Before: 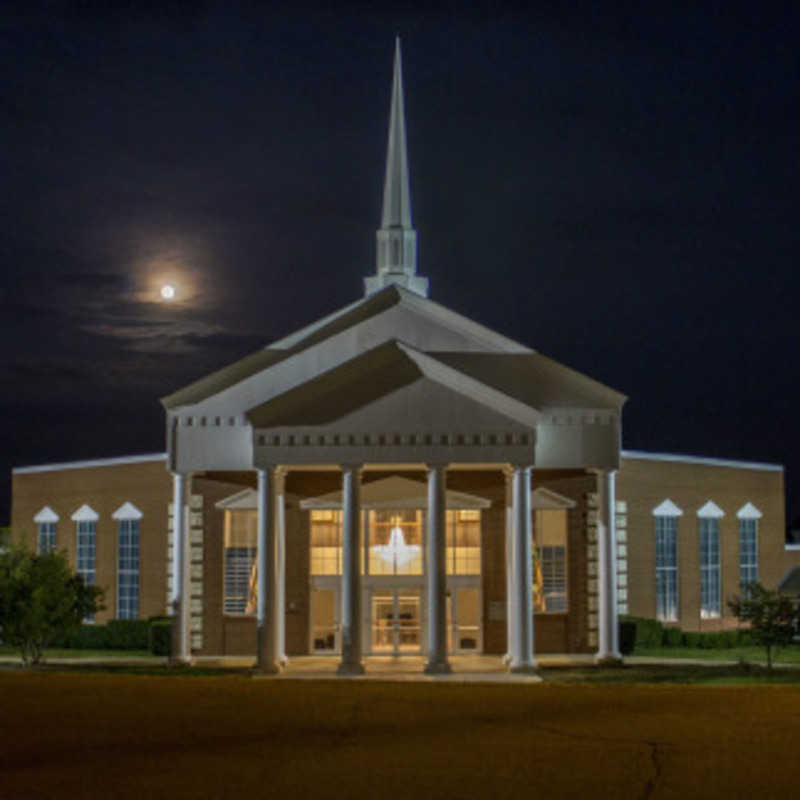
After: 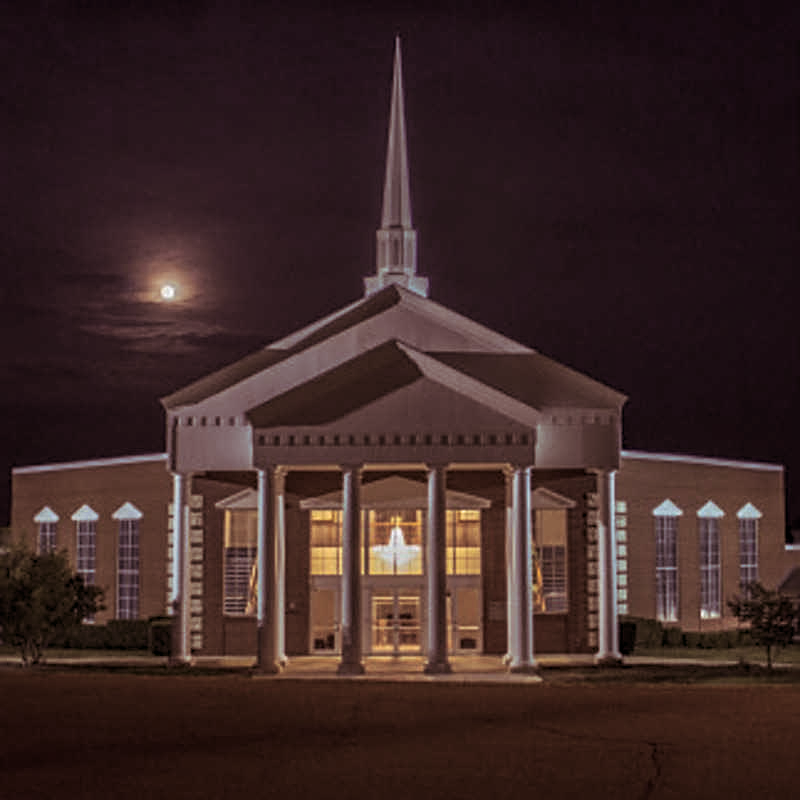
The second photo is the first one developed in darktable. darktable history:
sharpen: radius 2.543, amount 0.636
split-toning: shadows › saturation 0.41, highlights › saturation 0, compress 33.55%
